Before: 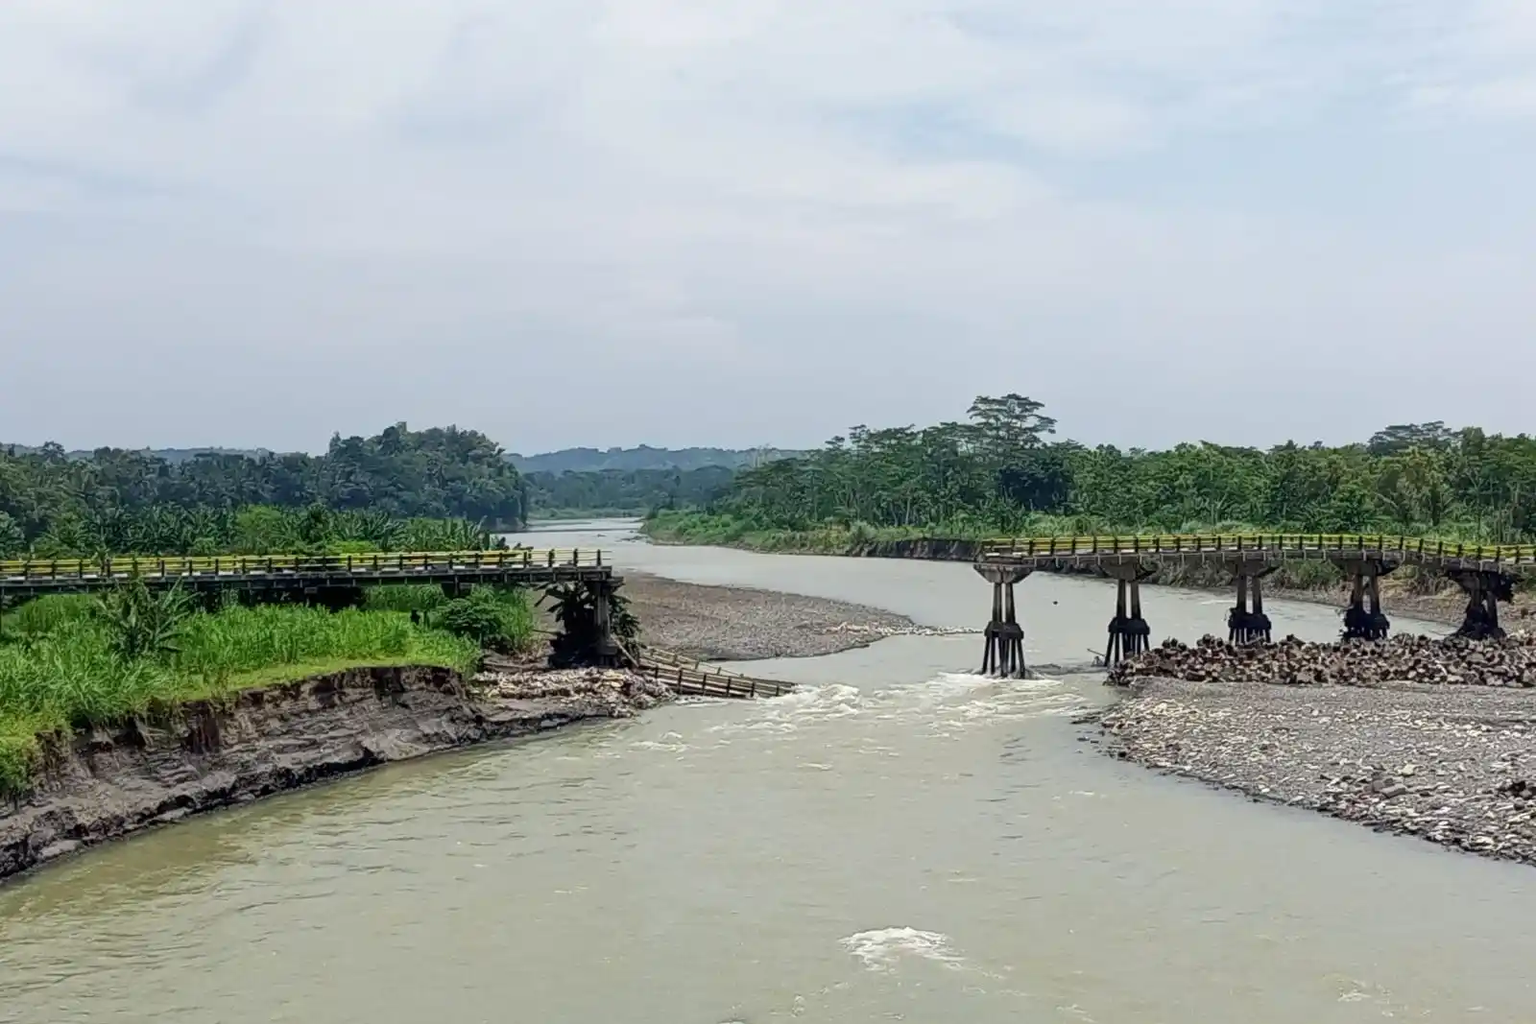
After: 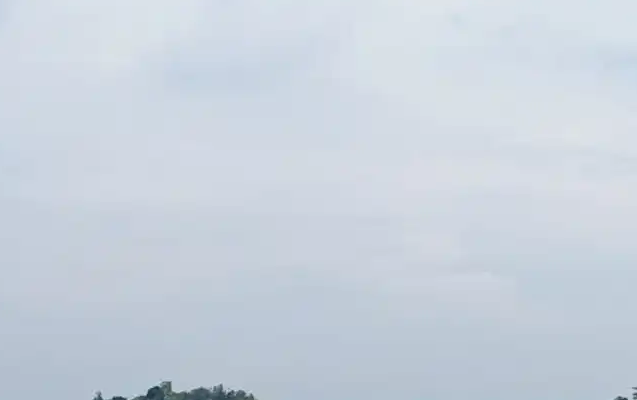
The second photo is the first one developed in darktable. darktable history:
crop: left 15.778%, top 5.446%, right 44.35%, bottom 57.032%
